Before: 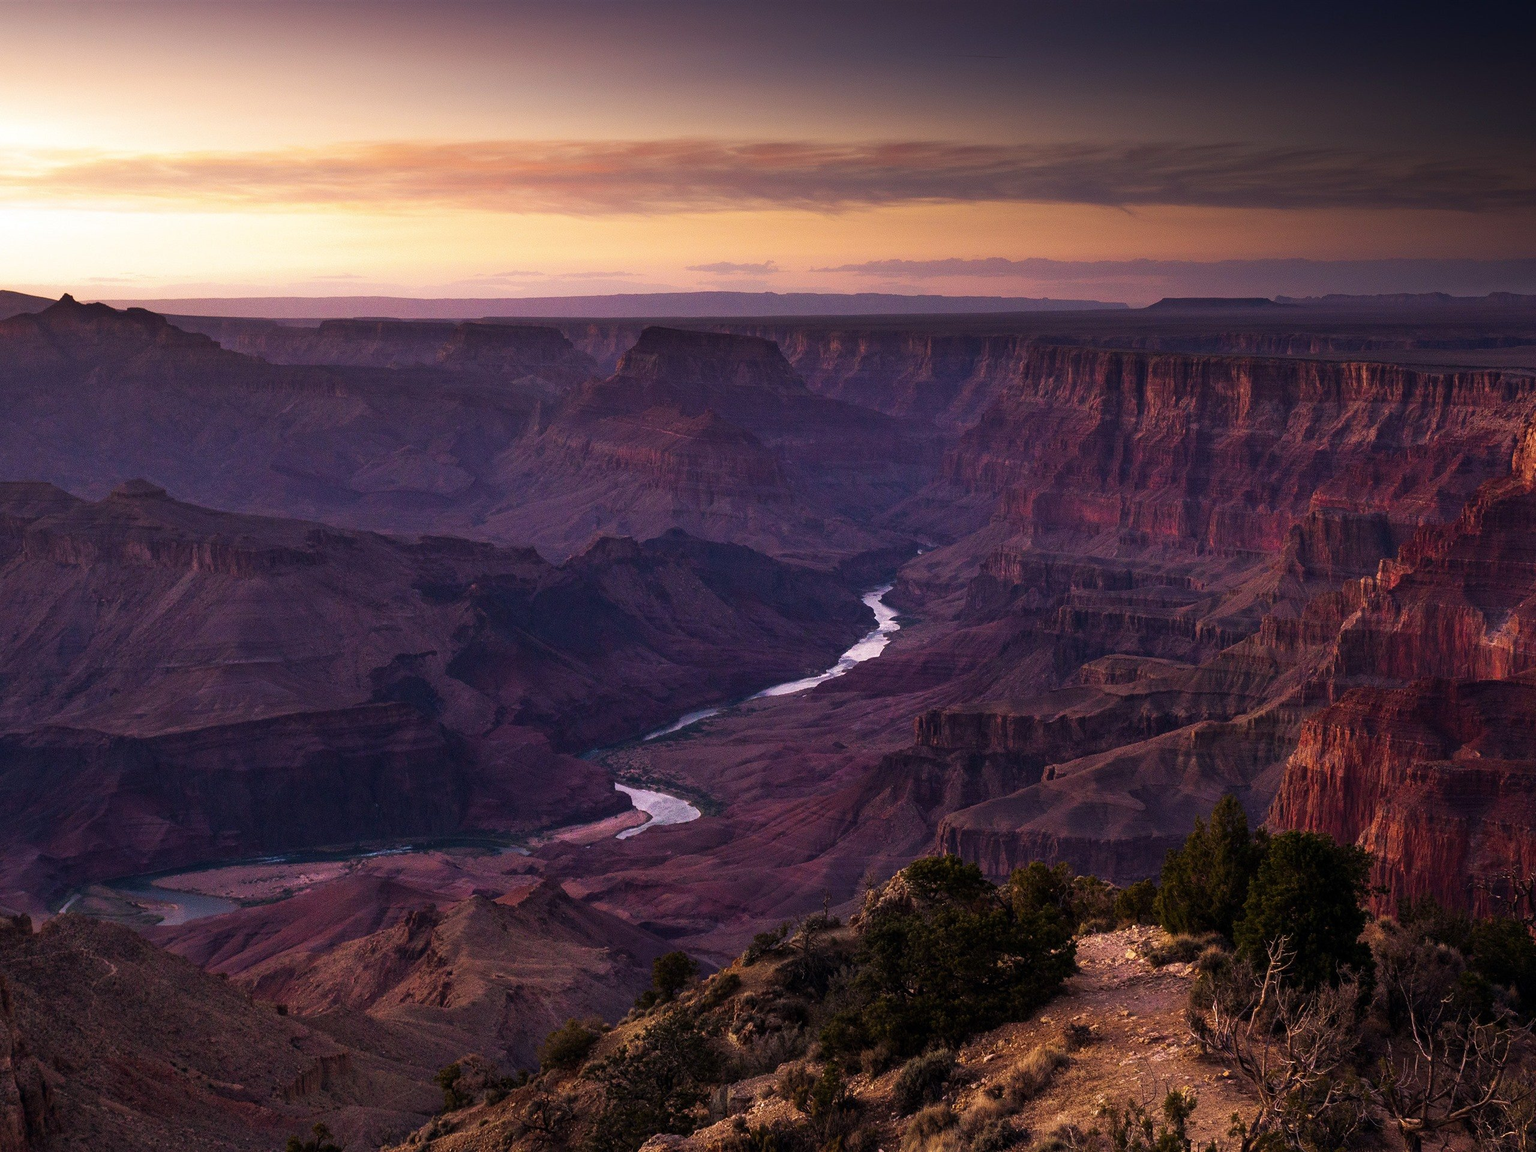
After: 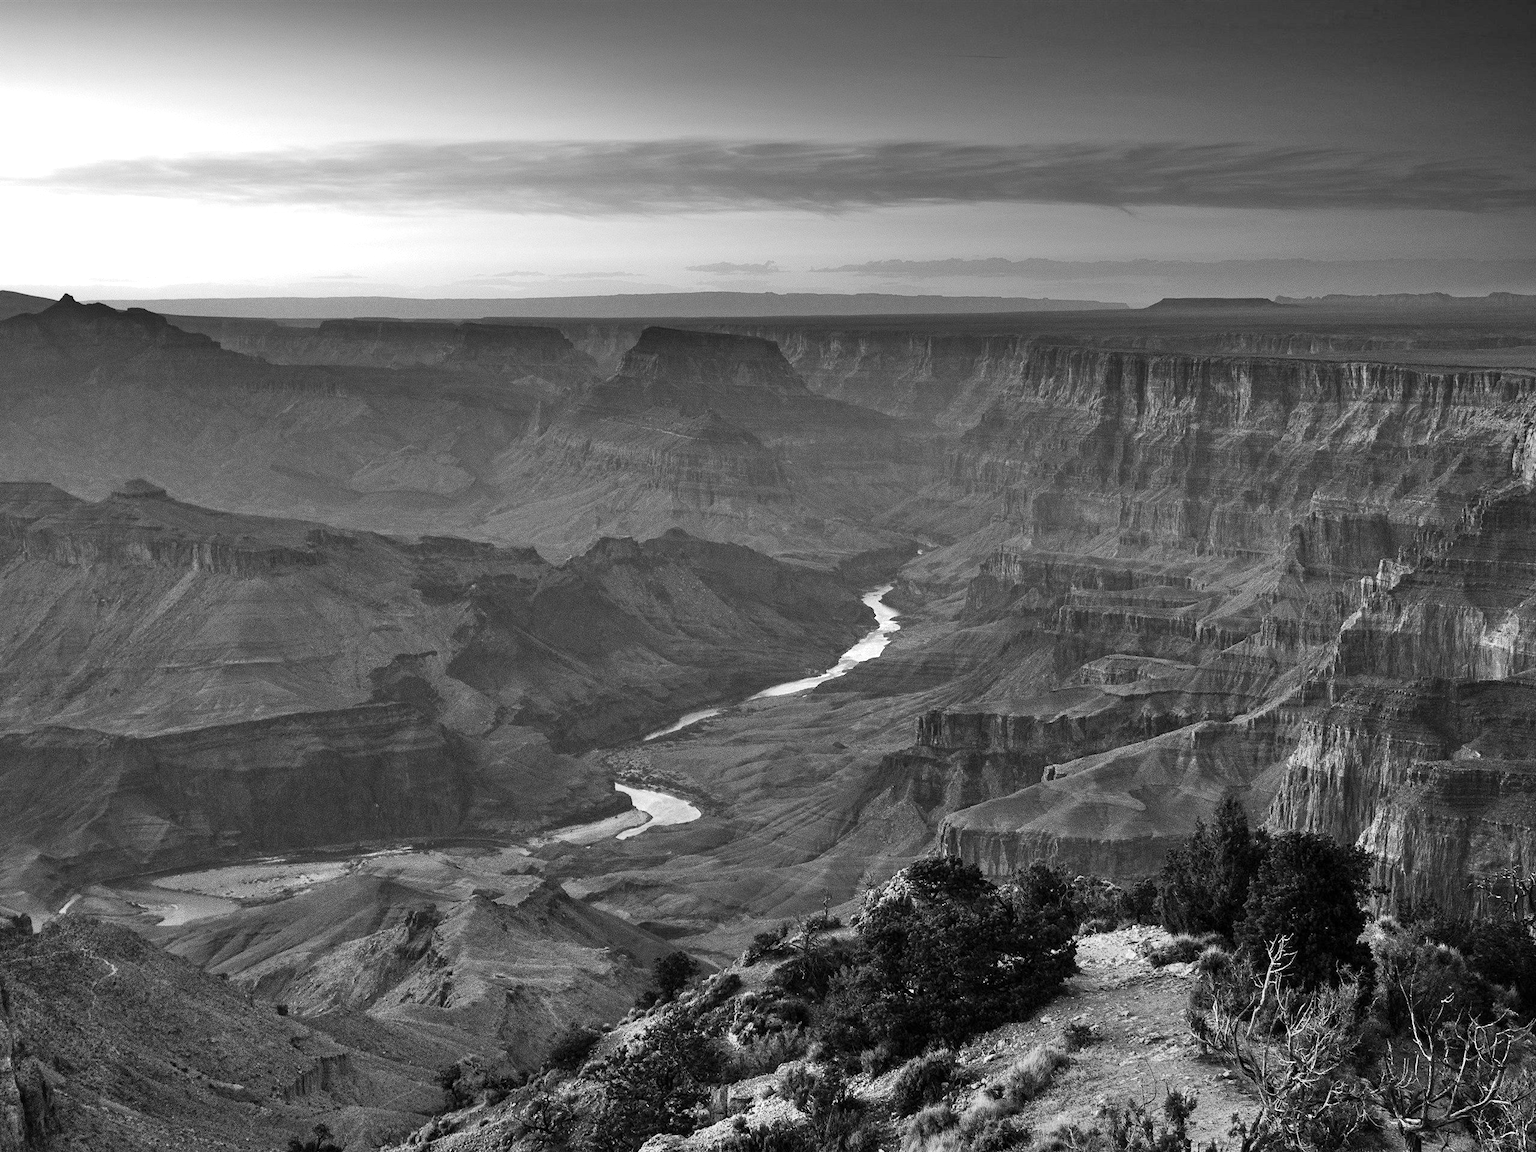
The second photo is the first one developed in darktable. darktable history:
shadows and highlights: radius 110.73, shadows 51.52, white point adjustment 9.11, highlights -5.3, soften with gaussian
color calibration: output gray [0.21, 0.42, 0.37, 0], illuminant as shot in camera, x 0.379, y 0.396, temperature 4140.08 K
